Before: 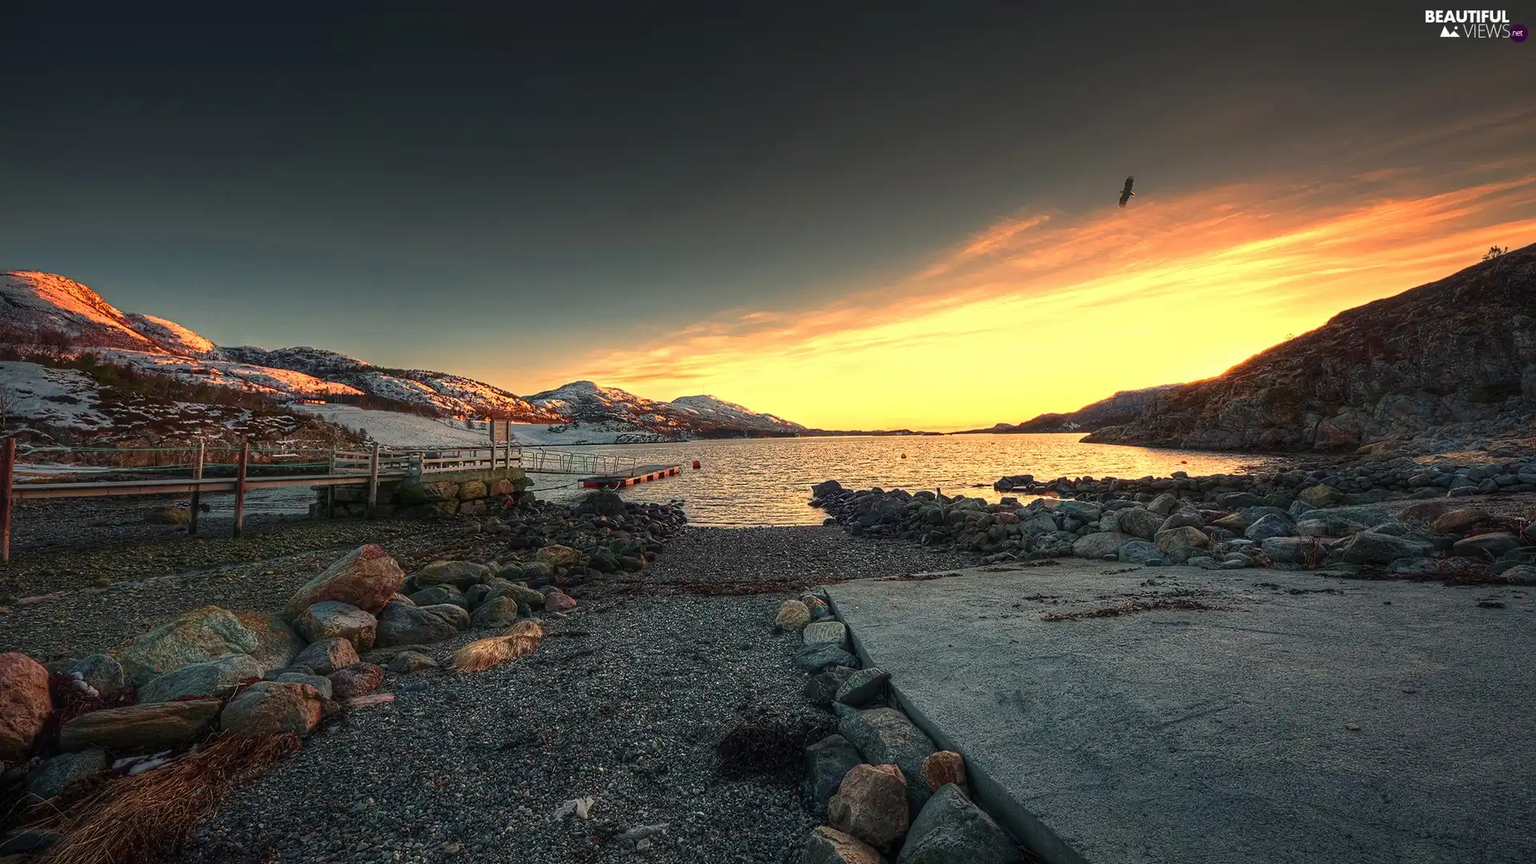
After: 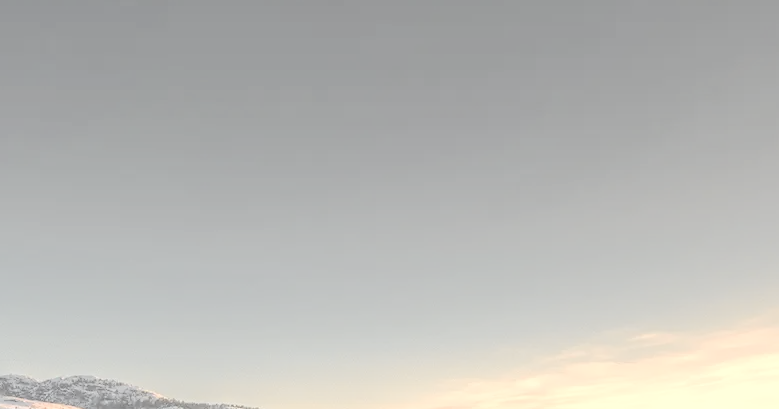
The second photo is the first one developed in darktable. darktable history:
contrast brightness saturation: contrast -0.32, brightness 0.75, saturation -0.78
exposure: exposure 0.496 EV, compensate highlight preservation false
tone equalizer: -8 EV -0.417 EV, -7 EV -0.389 EV, -6 EV -0.333 EV, -5 EV -0.222 EV, -3 EV 0.222 EV, -2 EV 0.333 EV, -1 EV 0.389 EV, +0 EV 0.417 EV, edges refinement/feathering 500, mask exposure compensation -1.57 EV, preserve details no
crop: left 15.452%, top 5.459%, right 43.956%, bottom 56.62%
tone curve: curves: ch0 [(0.003, 0) (0.066, 0.017) (0.163, 0.09) (0.264, 0.238) (0.395, 0.421) (0.517, 0.56) (0.688, 0.743) (0.791, 0.814) (1, 1)]; ch1 [(0, 0) (0.164, 0.115) (0.337, 0.332) (0.39, 0.398) (0.464, 0.461) (0.501, 0.5) (0.507, 0.503) (0.534, 0.537) (0.577, 0.59) (0.652, 0.681) (0.733, 0.749) (0.811, 0.796) (1, 1)]; ch2 [(0, 0) (0.337, 0.382) (0.464, 0.476) (0.501, 0.502) (0.527, 0.54) (0.551, 0.565) (0.6, 0.59) (0.687, 0.675) (1, 1)], color space Lab, independent channels, preserve colors none
